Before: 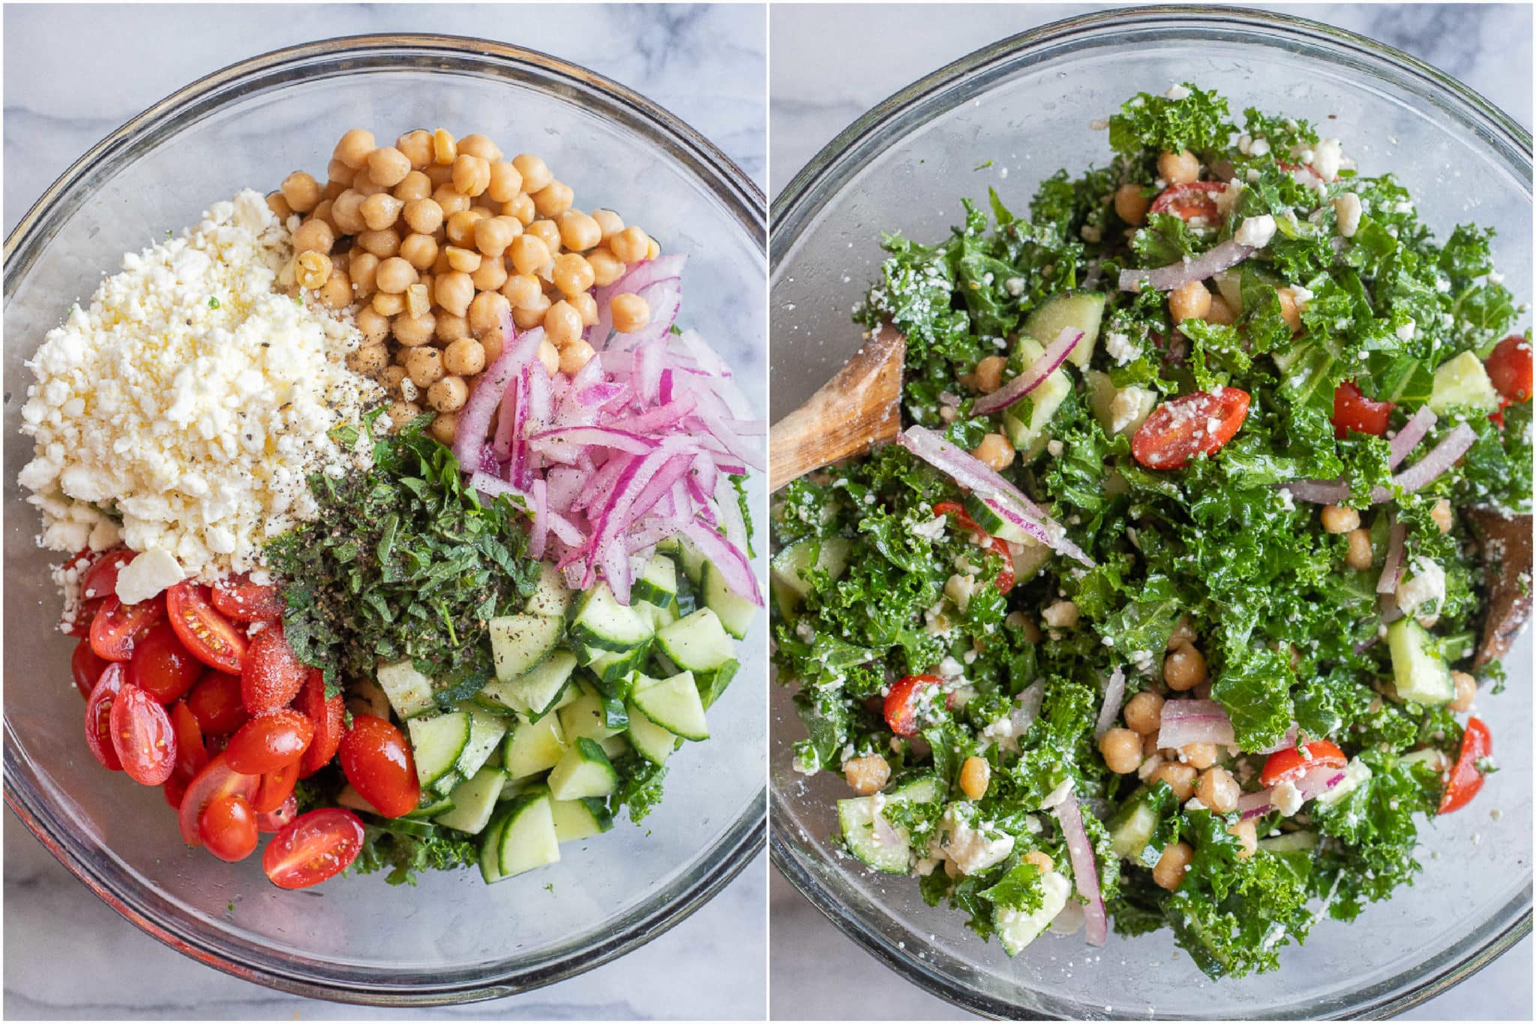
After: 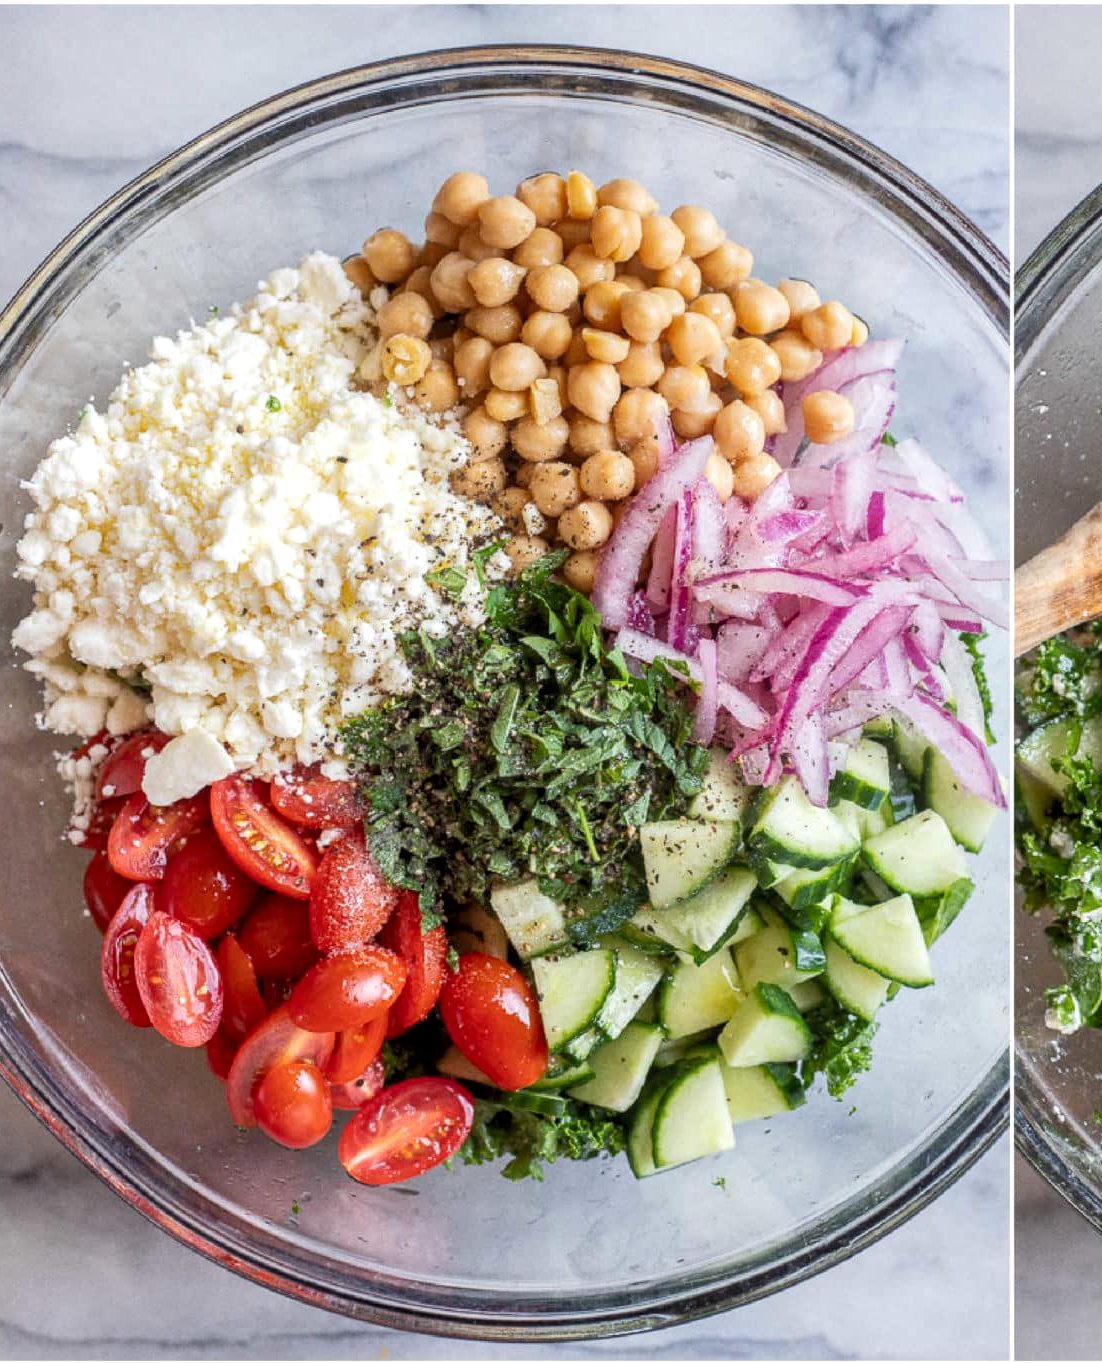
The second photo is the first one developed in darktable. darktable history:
contrast brightness saturation: contrast 0.07
crop: left 0.587%, right 45.588%, bottom 0.086%
local contrast: detail 130%
shadows and highlights: radius 334.93, shadows 63.48, highlights 6.06, compress 87.7%, highlights color adjustment 39.73%, soften with gaussian
